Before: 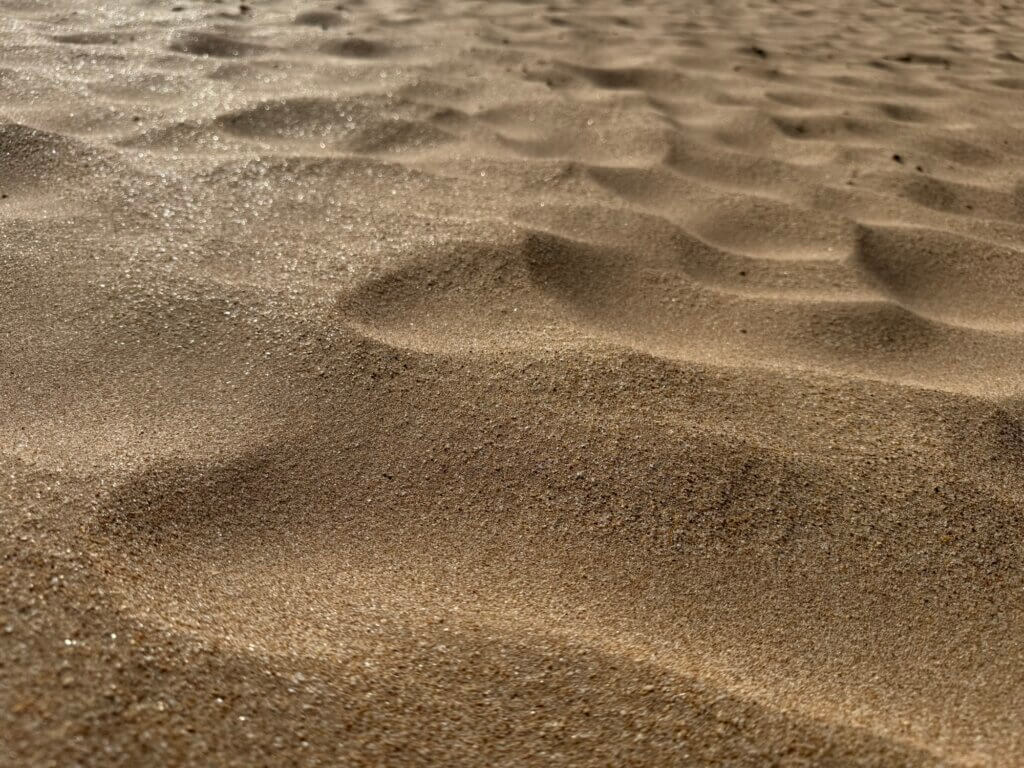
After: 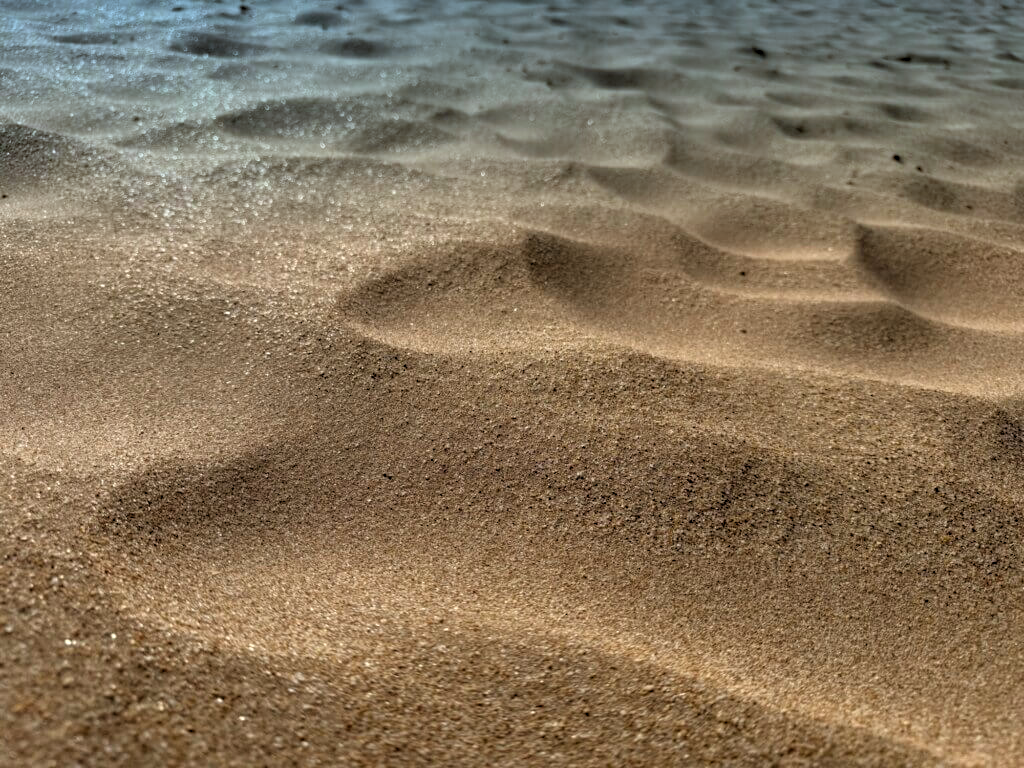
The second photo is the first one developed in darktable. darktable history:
graduated density: density 2.02 EV, hardness 44%, rotation 0.374°, offset 8.21, hue 208.8°, saturation 97%
rgb levels: levels [[0.01, 0.419, 0.839], [0, 0.5, 1], [0, 0.5, 1]]
